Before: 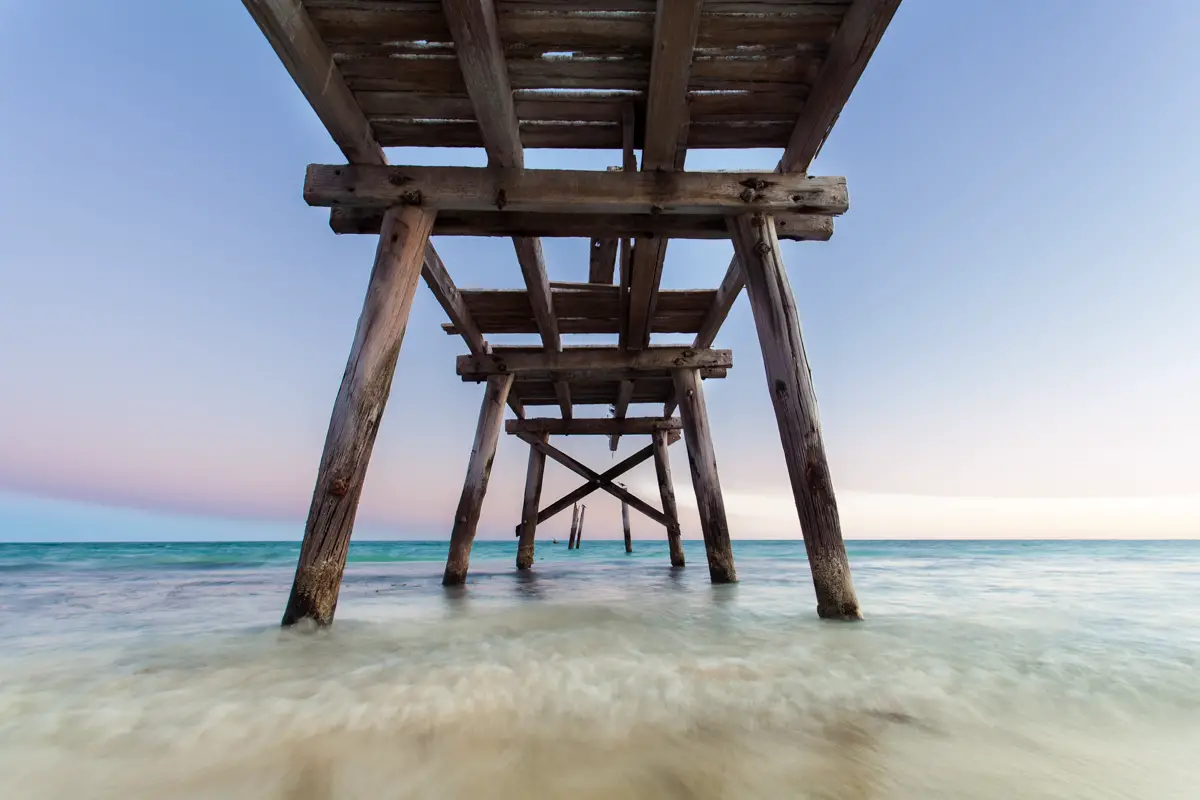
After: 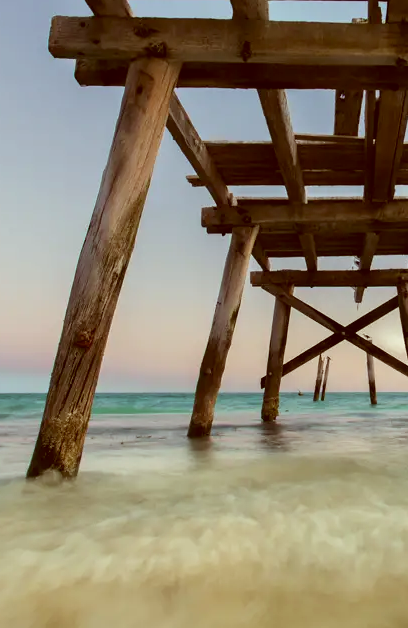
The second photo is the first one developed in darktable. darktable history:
crop and rotate: left 21.283%, top 18.523%, right 44.683%, bottom 2.967%
color correction: highlights a* -5.96, highlights b* 9.53, shadows a* 10.15, shadows b* 23.23
